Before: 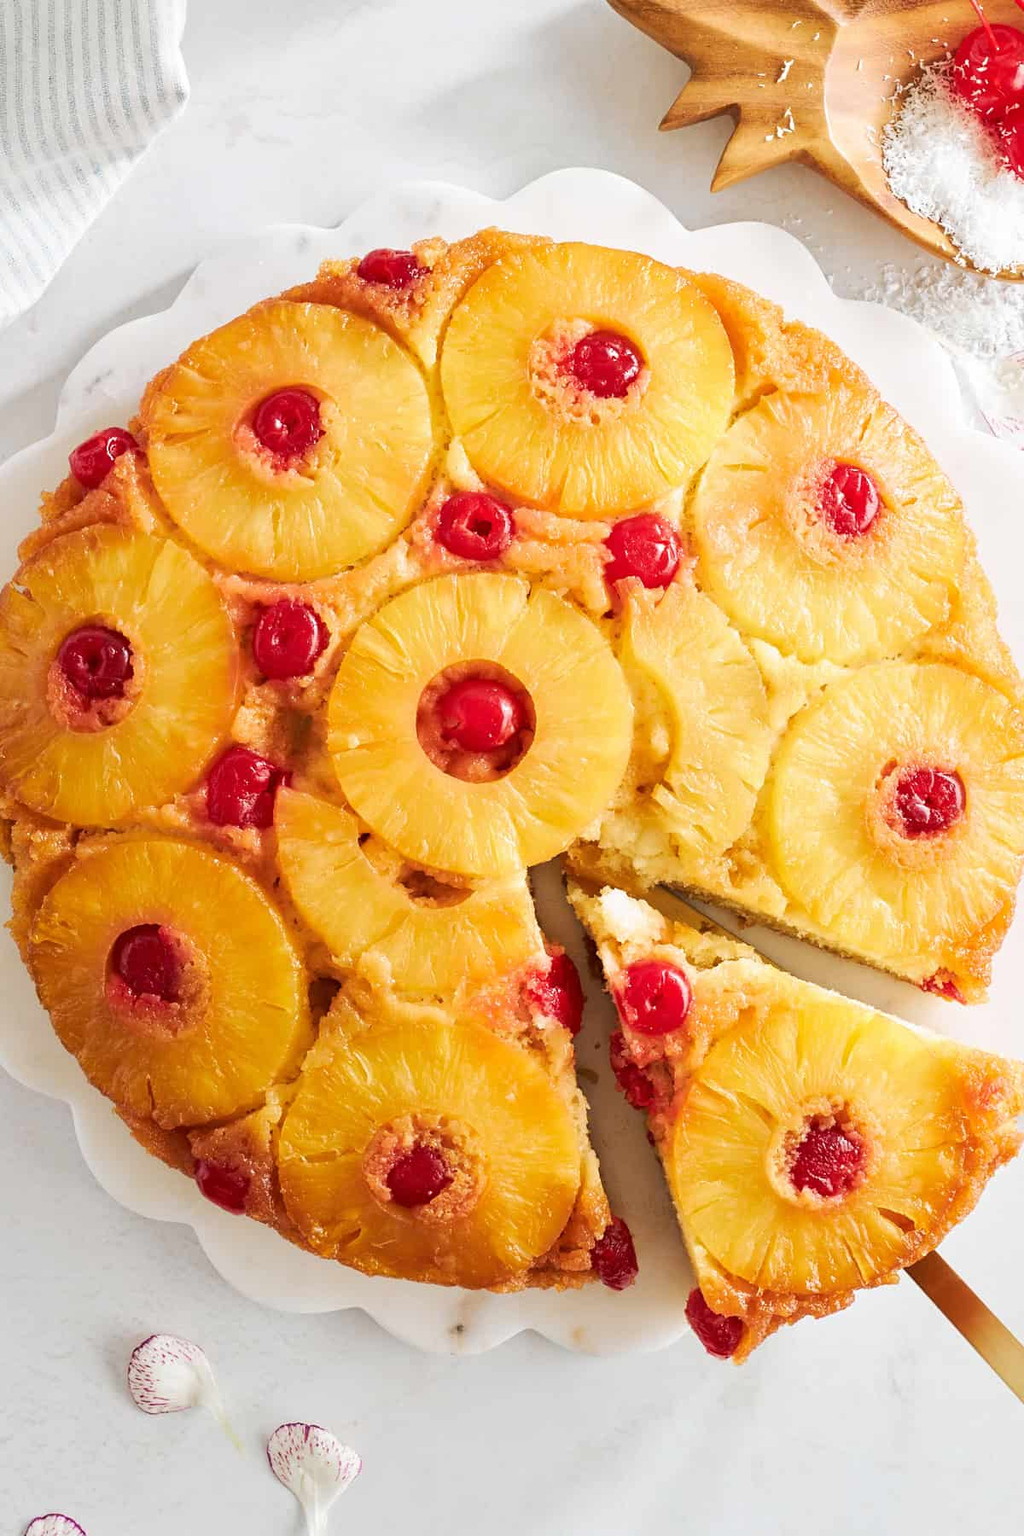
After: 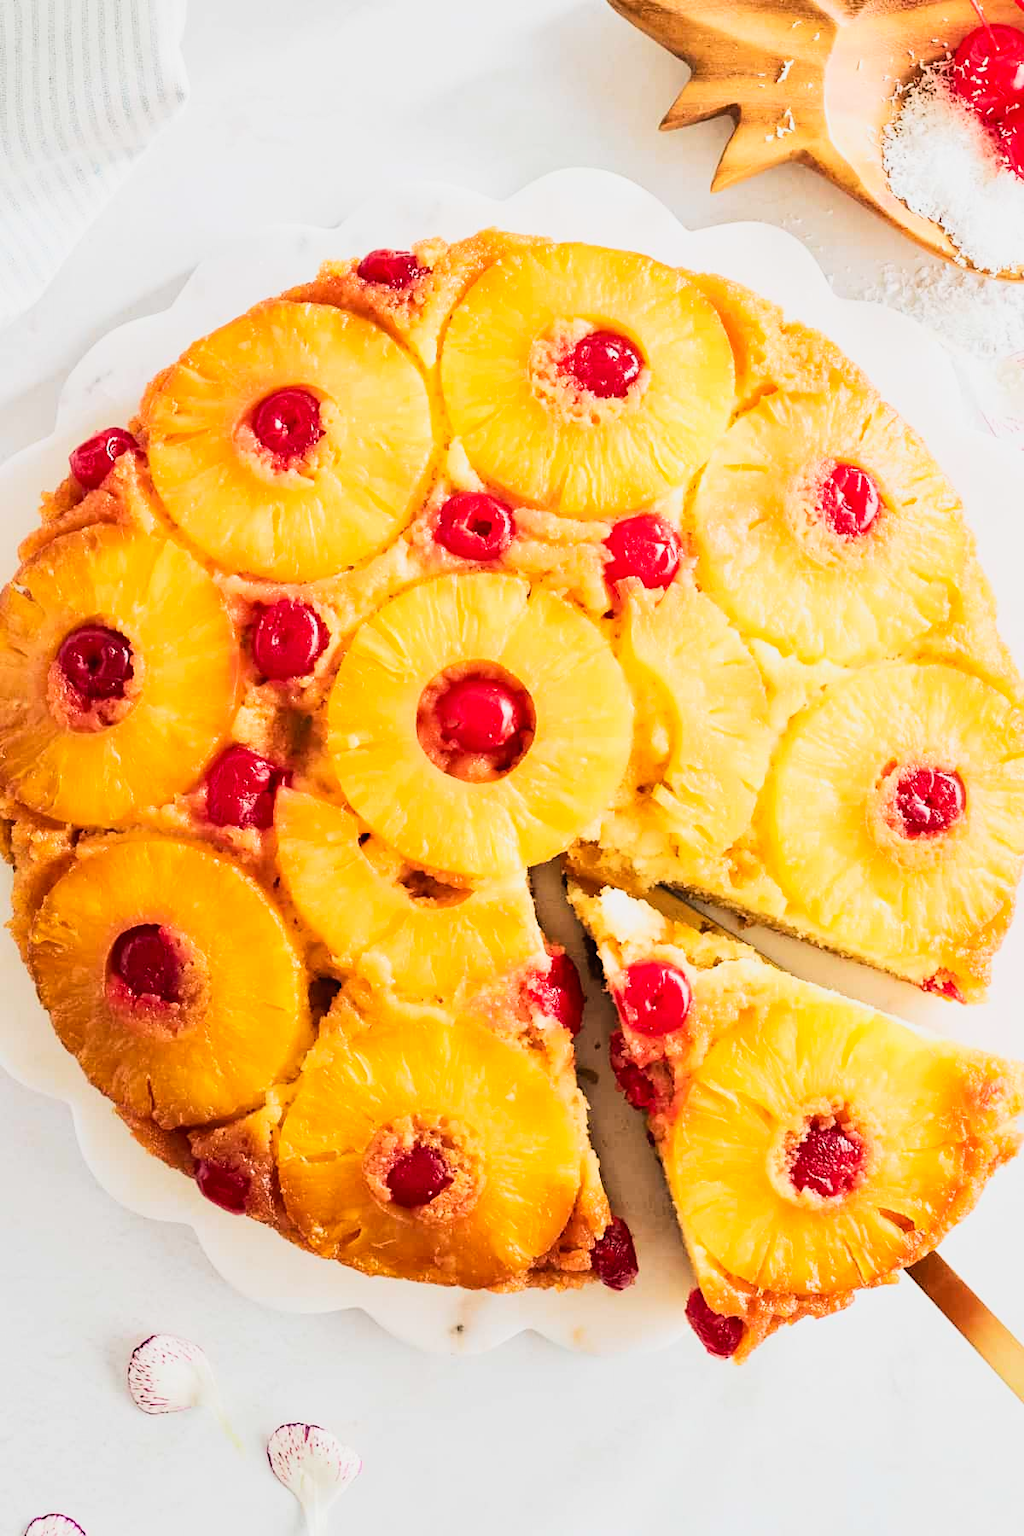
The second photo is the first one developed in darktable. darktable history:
tone equalizer: on, module defaults
contrast brightness saturation: contrast 0.2, brightness 0.16, saturation 0.22
filmic rgb: black relative exposure -5 EV, hardness 2.88, contrast 1.3, highlights saturation mix -30%
